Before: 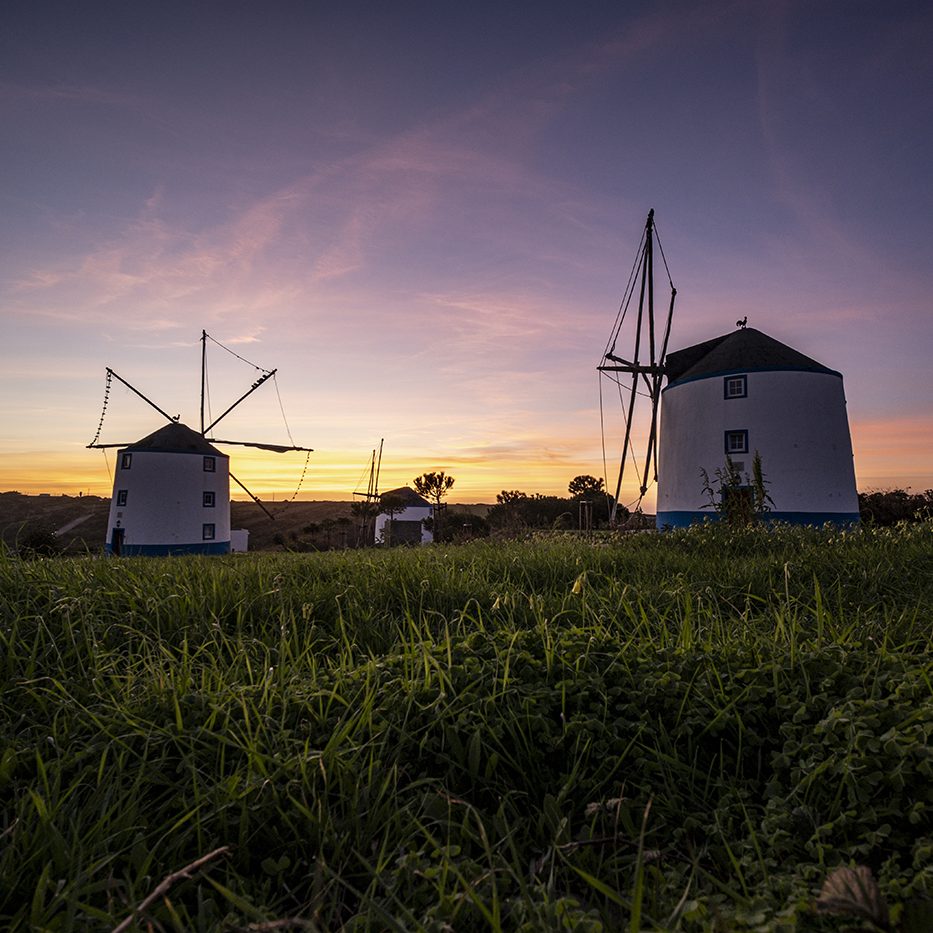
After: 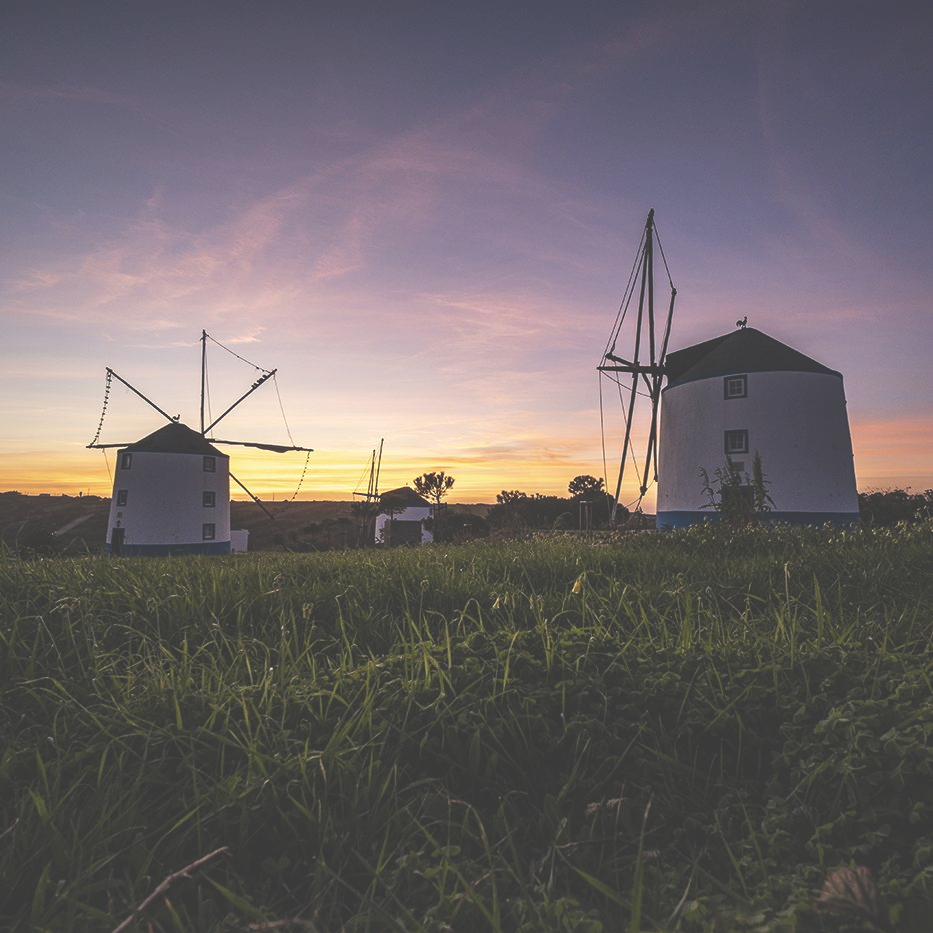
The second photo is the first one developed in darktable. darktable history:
exposure: black level correction -0.042, exposure 0.063 EV, compensate highlight preservation false
